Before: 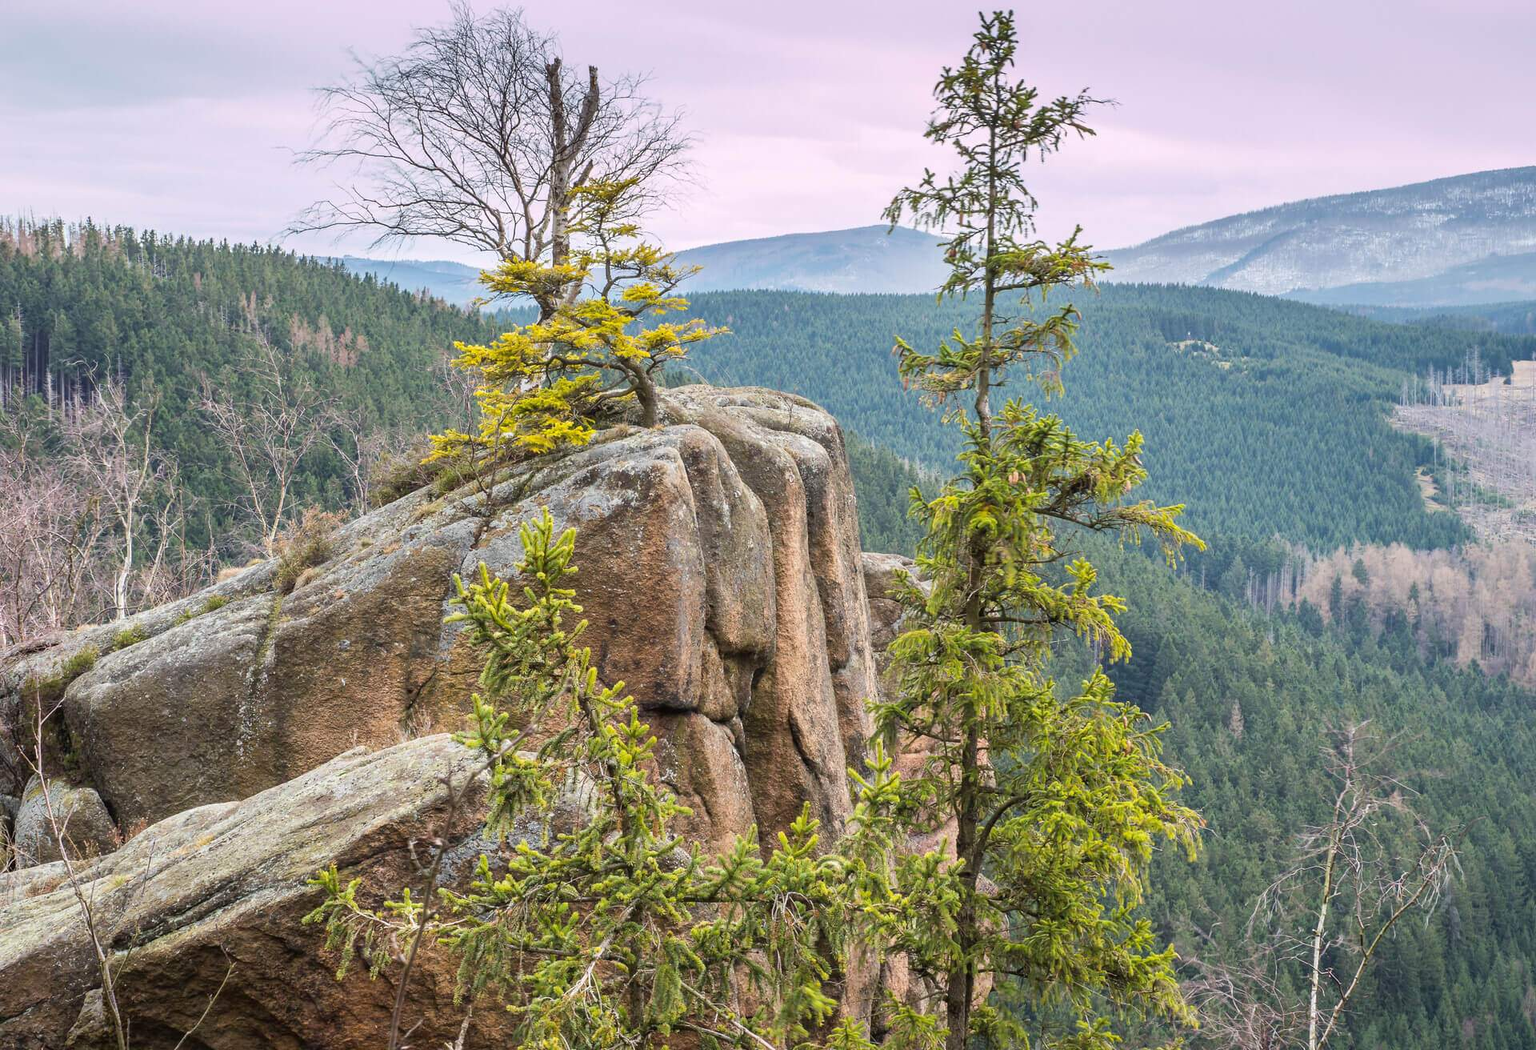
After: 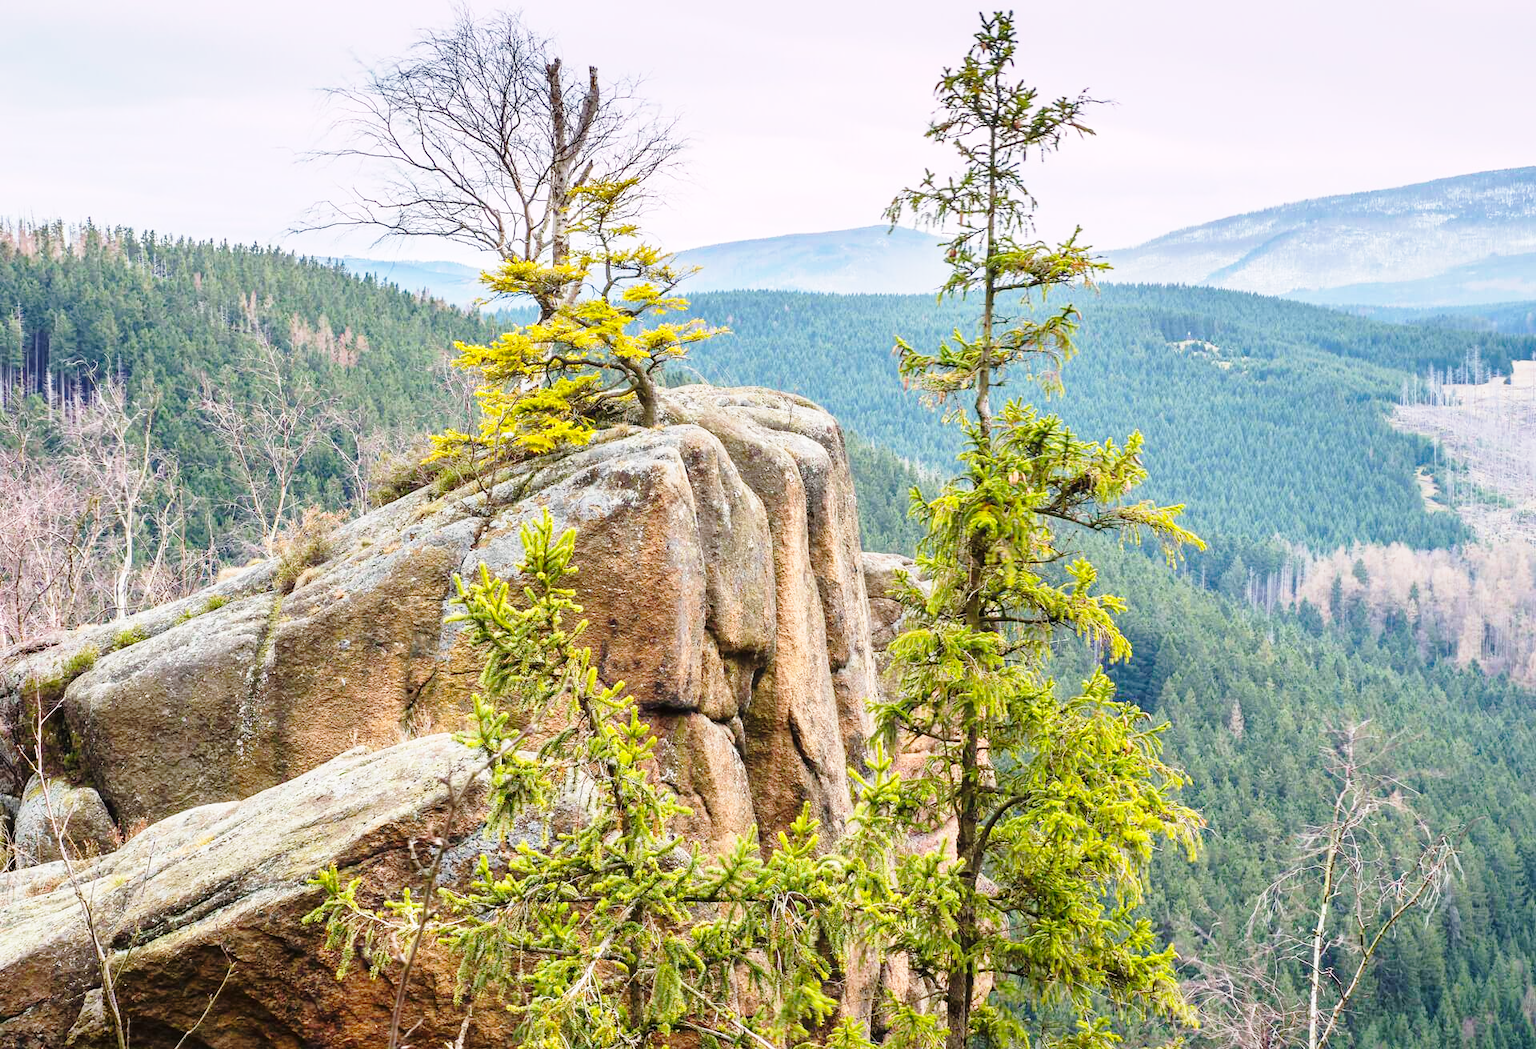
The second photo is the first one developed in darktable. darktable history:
base curve: curves: ch0 [(0, 0) (0.028, 0.03) (0.121, 0.232) (0.46, 0.748) (0.859, 0.968) (1, 1)], preserve colors none
contrast brightness saturation: contrast 0.037, saturation 0.165
